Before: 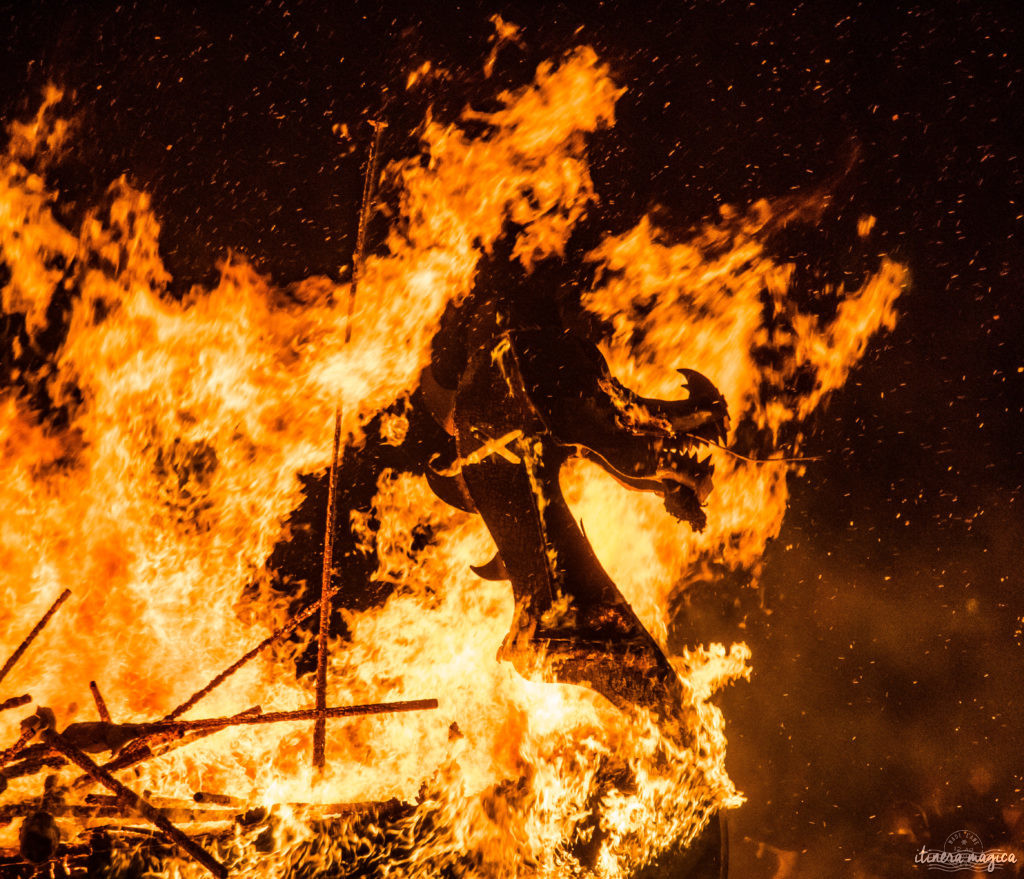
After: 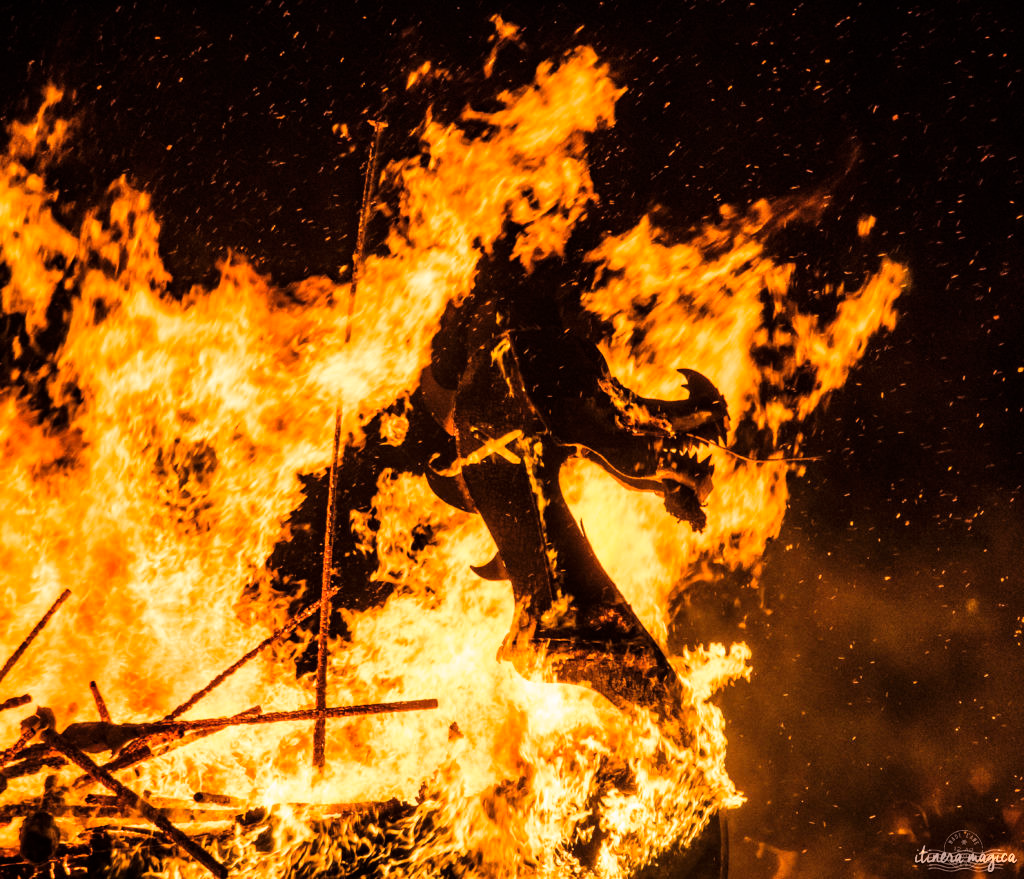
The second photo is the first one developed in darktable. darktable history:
tone curve: curves: ch0 [(0, 0) (0.004, 0.001) (0.133, 0.112) (0.325, 0.362) (0.832, 0.893) (1, 1)], color space Lab, linked channels, preserve colors none
